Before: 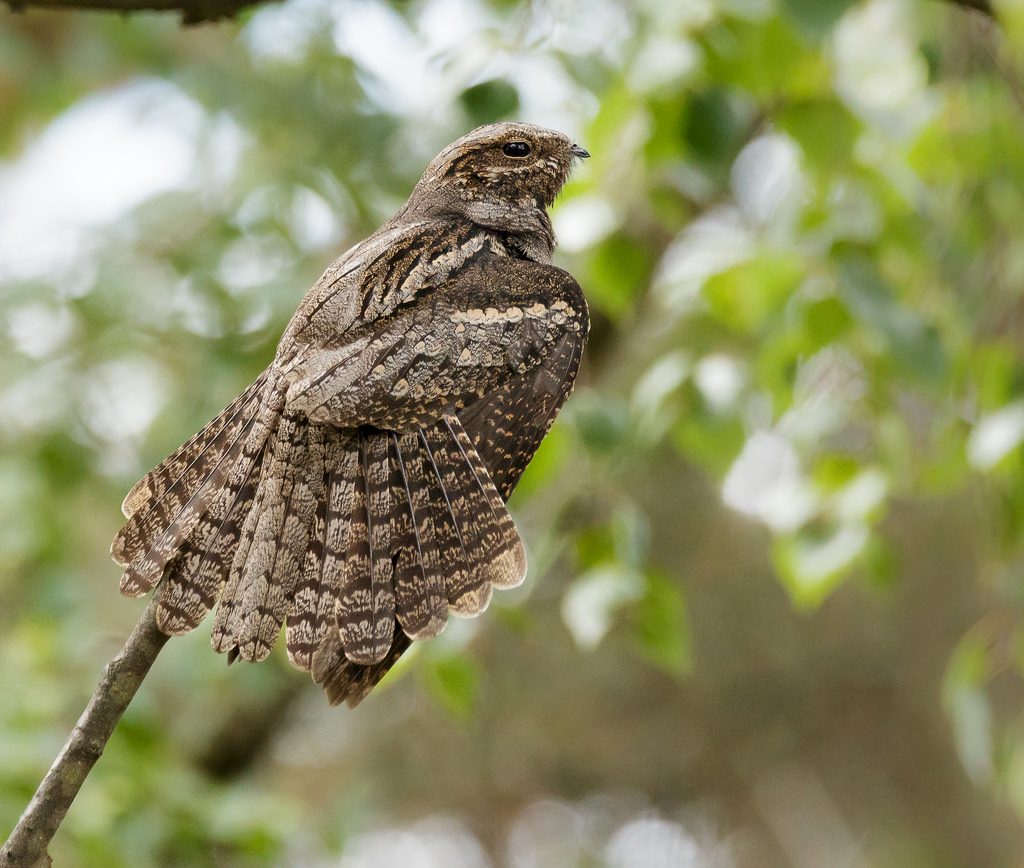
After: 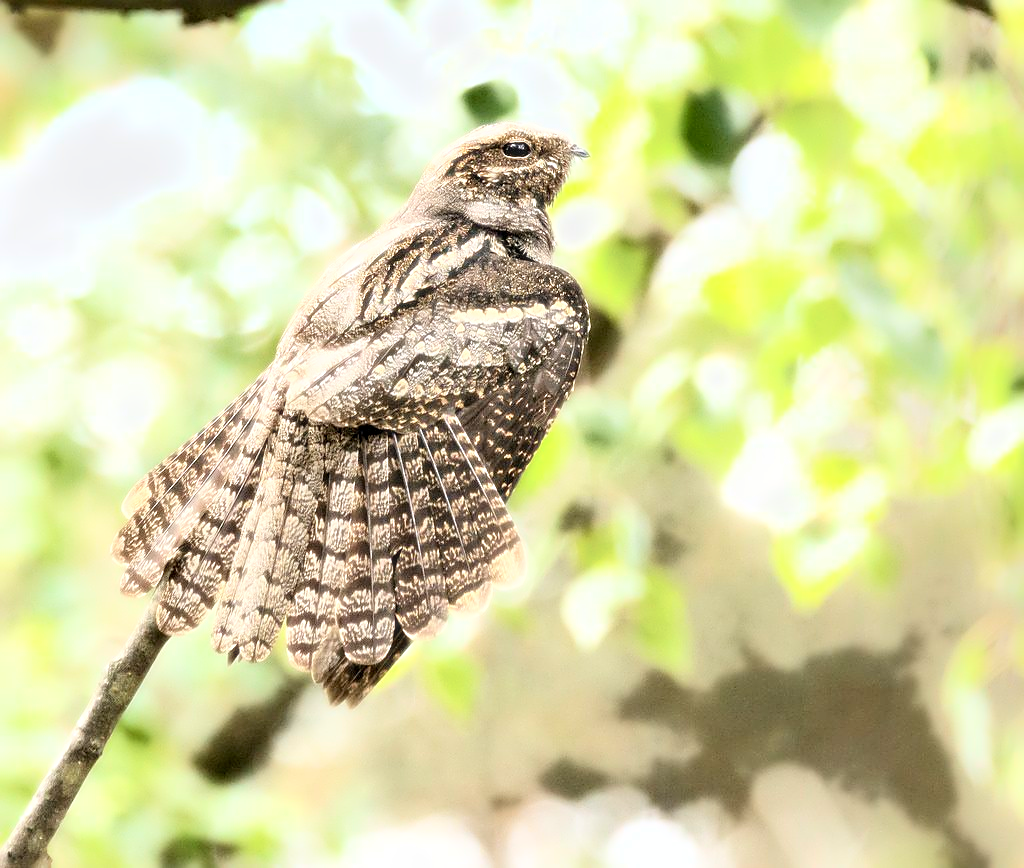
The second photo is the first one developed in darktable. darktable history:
sharpen: radius 3.025, amount 0.757
exposure: black level correction 0.001, exposure 0.675 EV, compensate highlight preservation false
bloom: size 0%, threshold 54.82%, strength 8.31%
